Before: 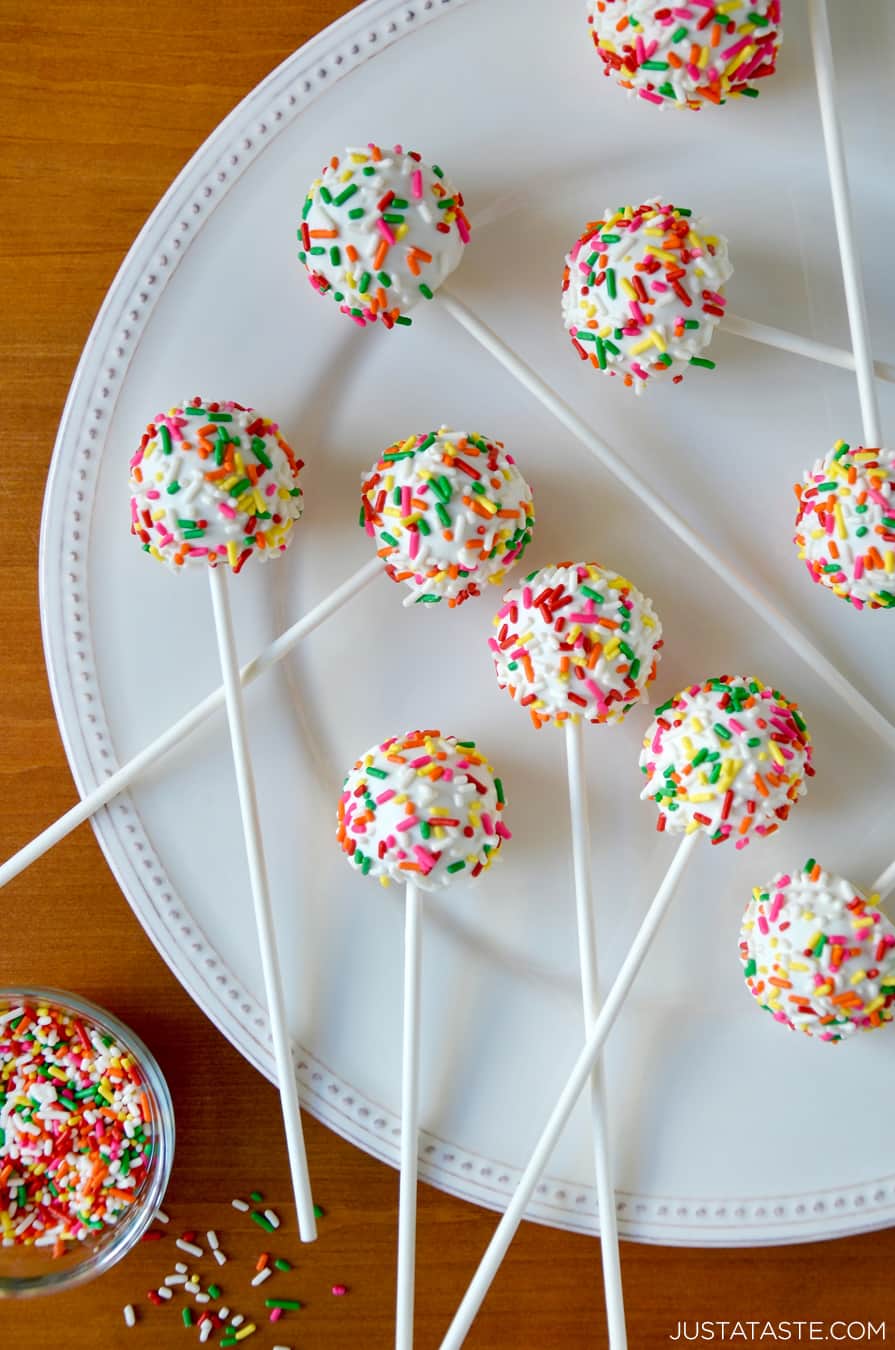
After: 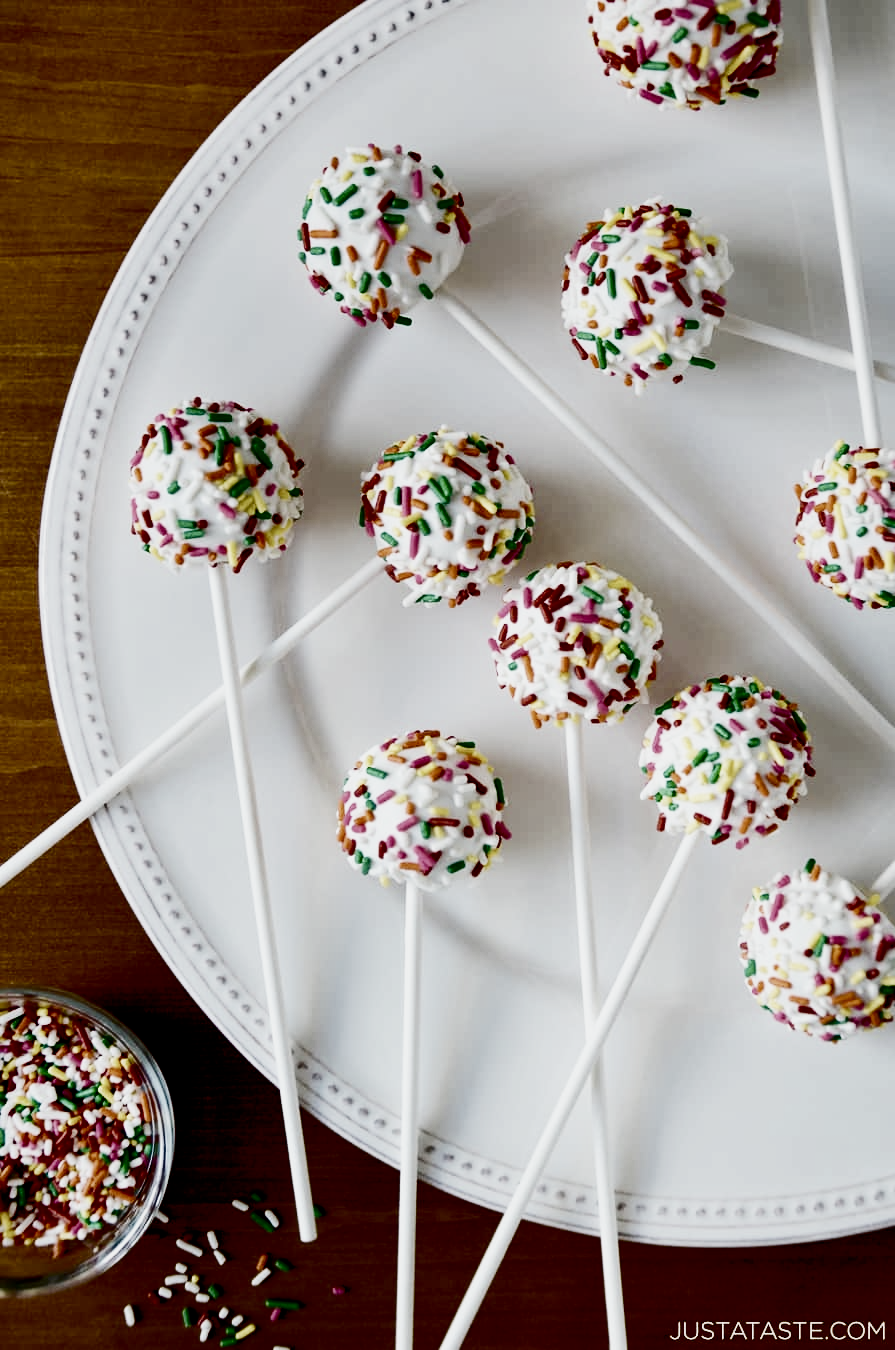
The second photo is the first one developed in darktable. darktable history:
contrast brightness saturation: contrast 0.244, brightness -0.233, saturation 0.147
filmic rgb: black relative exposure -5.02 EV, white relative exposure 3.97 EV, hardness 2.89, contrast 1.406, highlights saturation mix -29.37%, preserve chrominance no, color science v4 (2020), contrast in shadows soft, contrast in highlights soft
